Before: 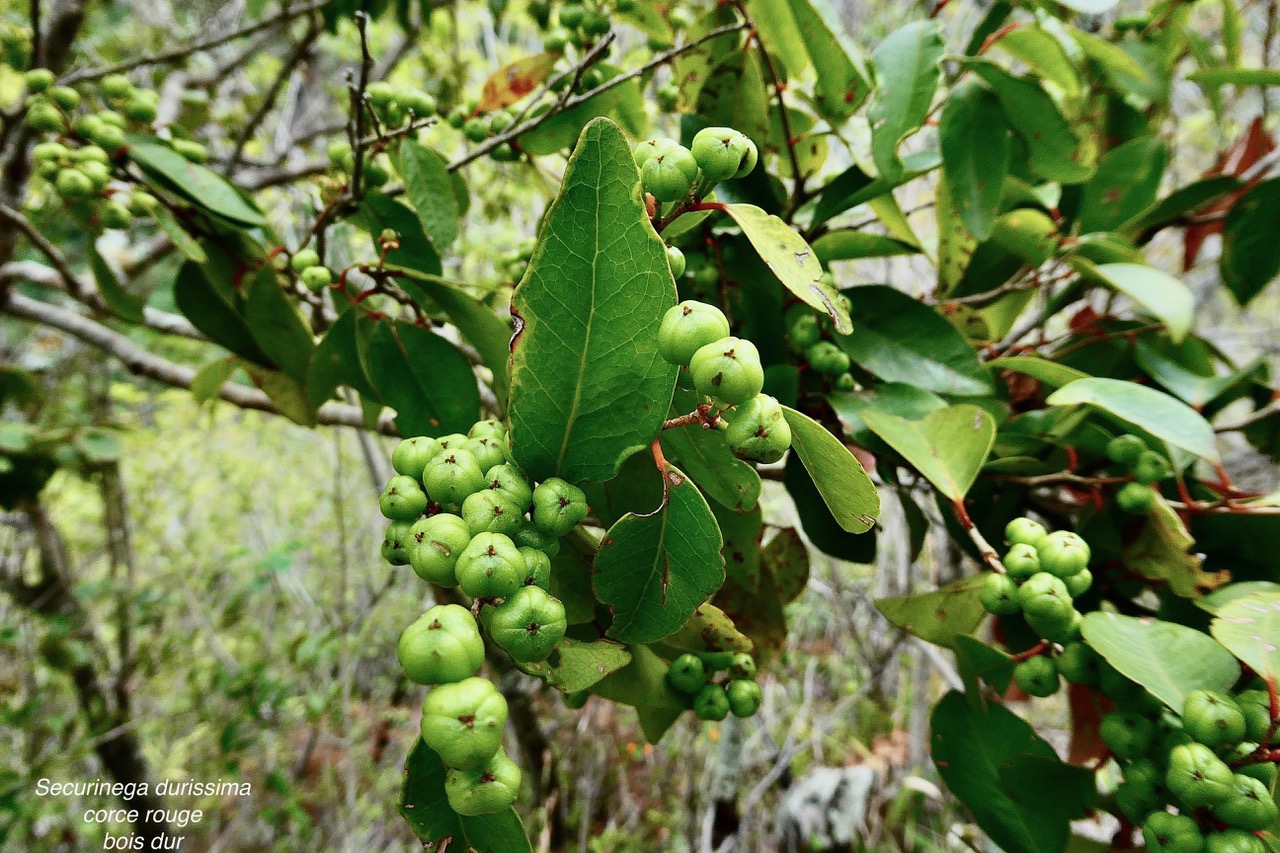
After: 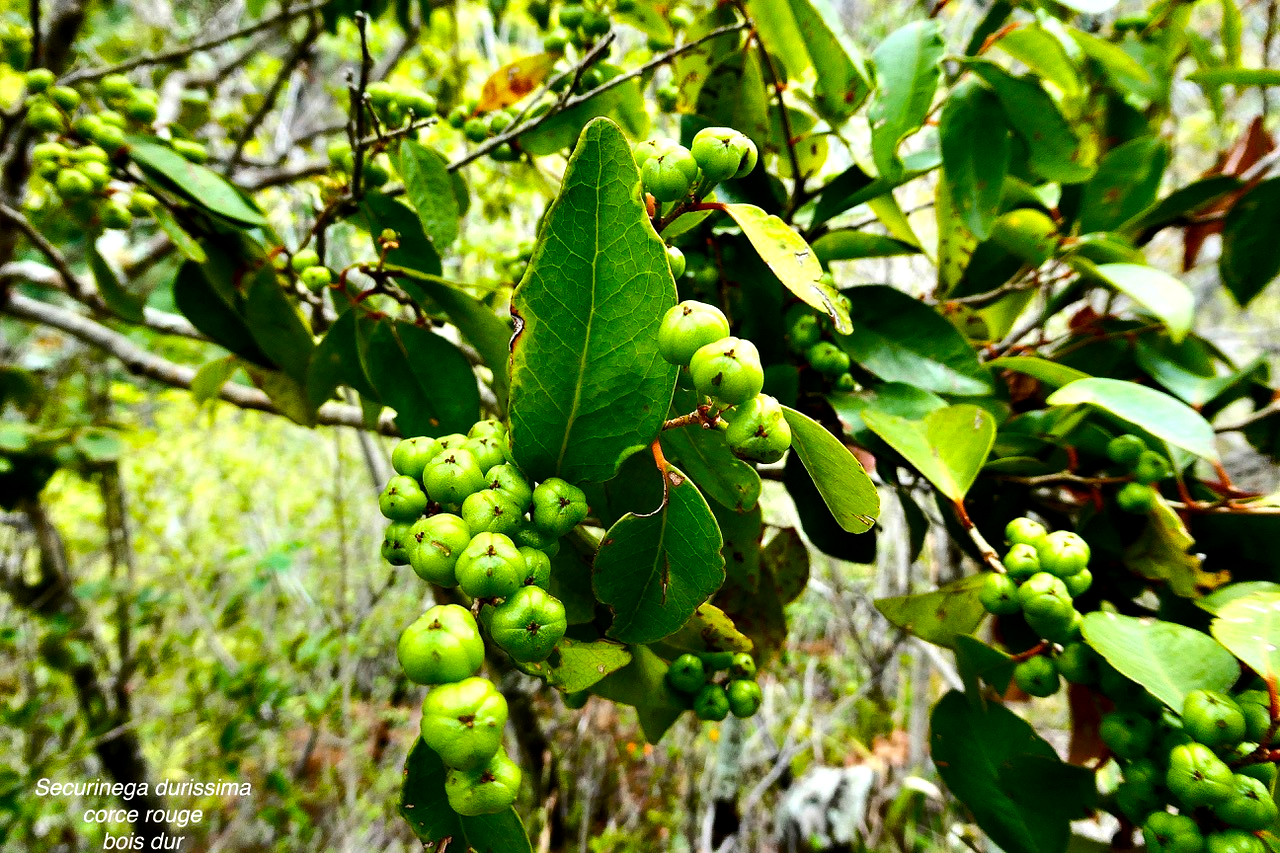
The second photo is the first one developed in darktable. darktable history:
color balance rgb: perceptual saturation grading › global saturation 29.864%, perceptual brilliance grading › highlights 6.317%, perceptual brilliance grading › mid-tones 18.073%, perceptual brilliance grading › shadows -5.236%, global vibrance 20%
tone equalizer: -8 EV -0.409 EV, -7 EV -0.371 EV, -6 EV -0.308 EV, -5 EV -0.198 EV, -3 EV 0.232 EV, -2 EV 0.314 EV, -1 EV 0.405 EV, +0 EV 0.396 EV, edges refinement/feathering 500, mask exposure compensation -1.57 EV, preserve details no
